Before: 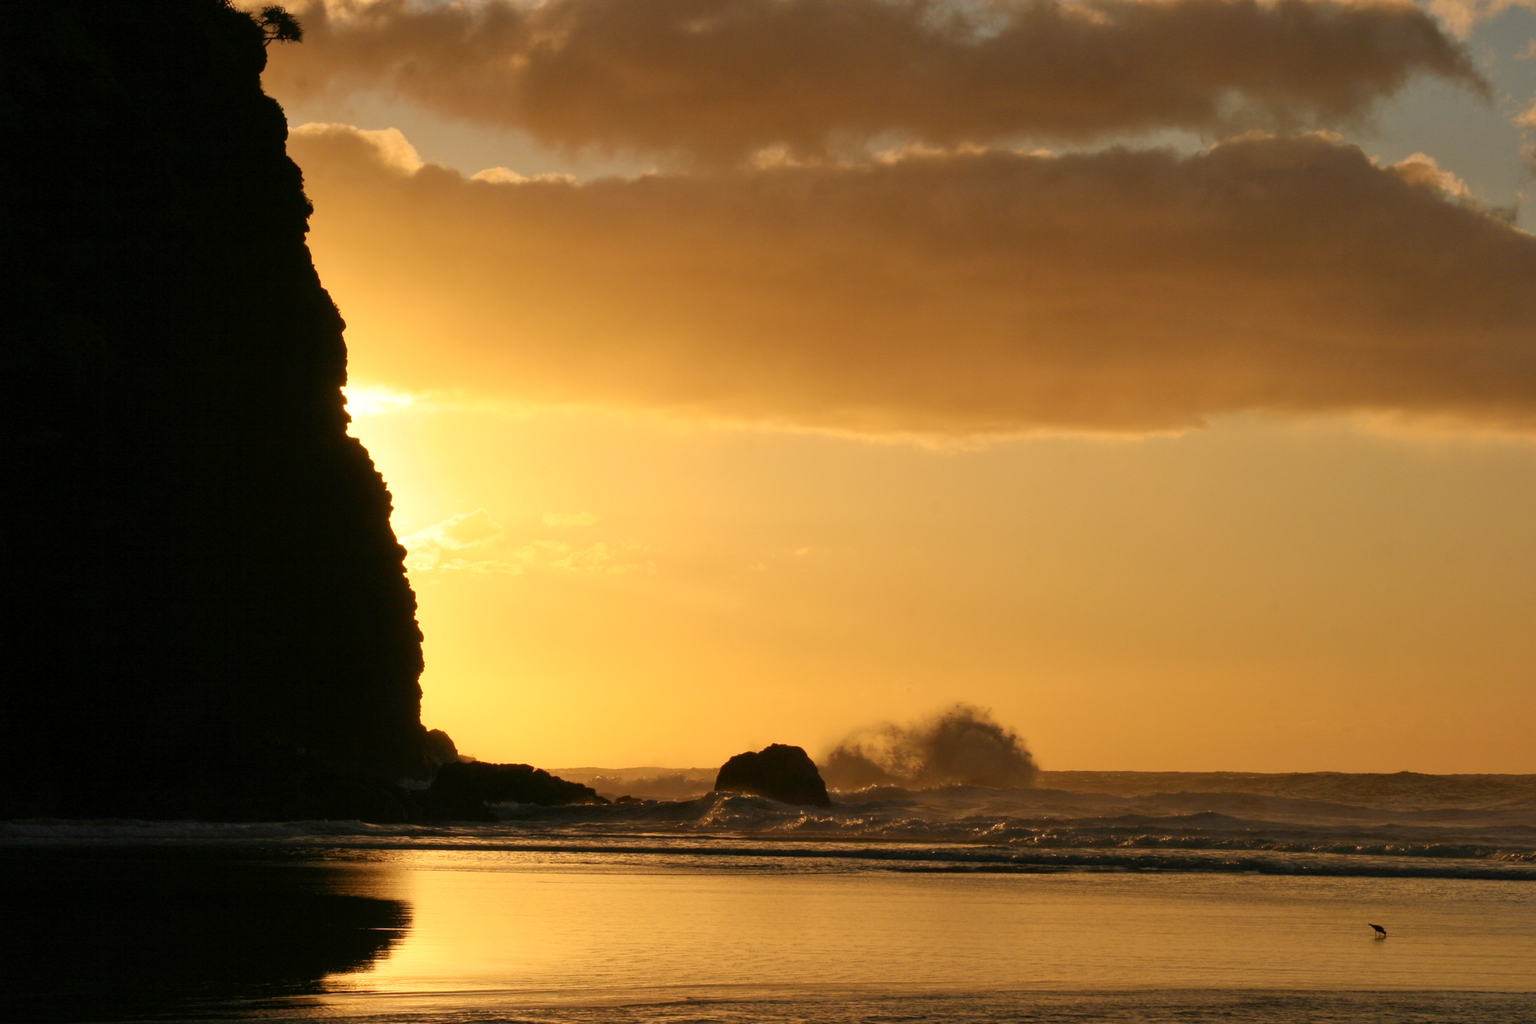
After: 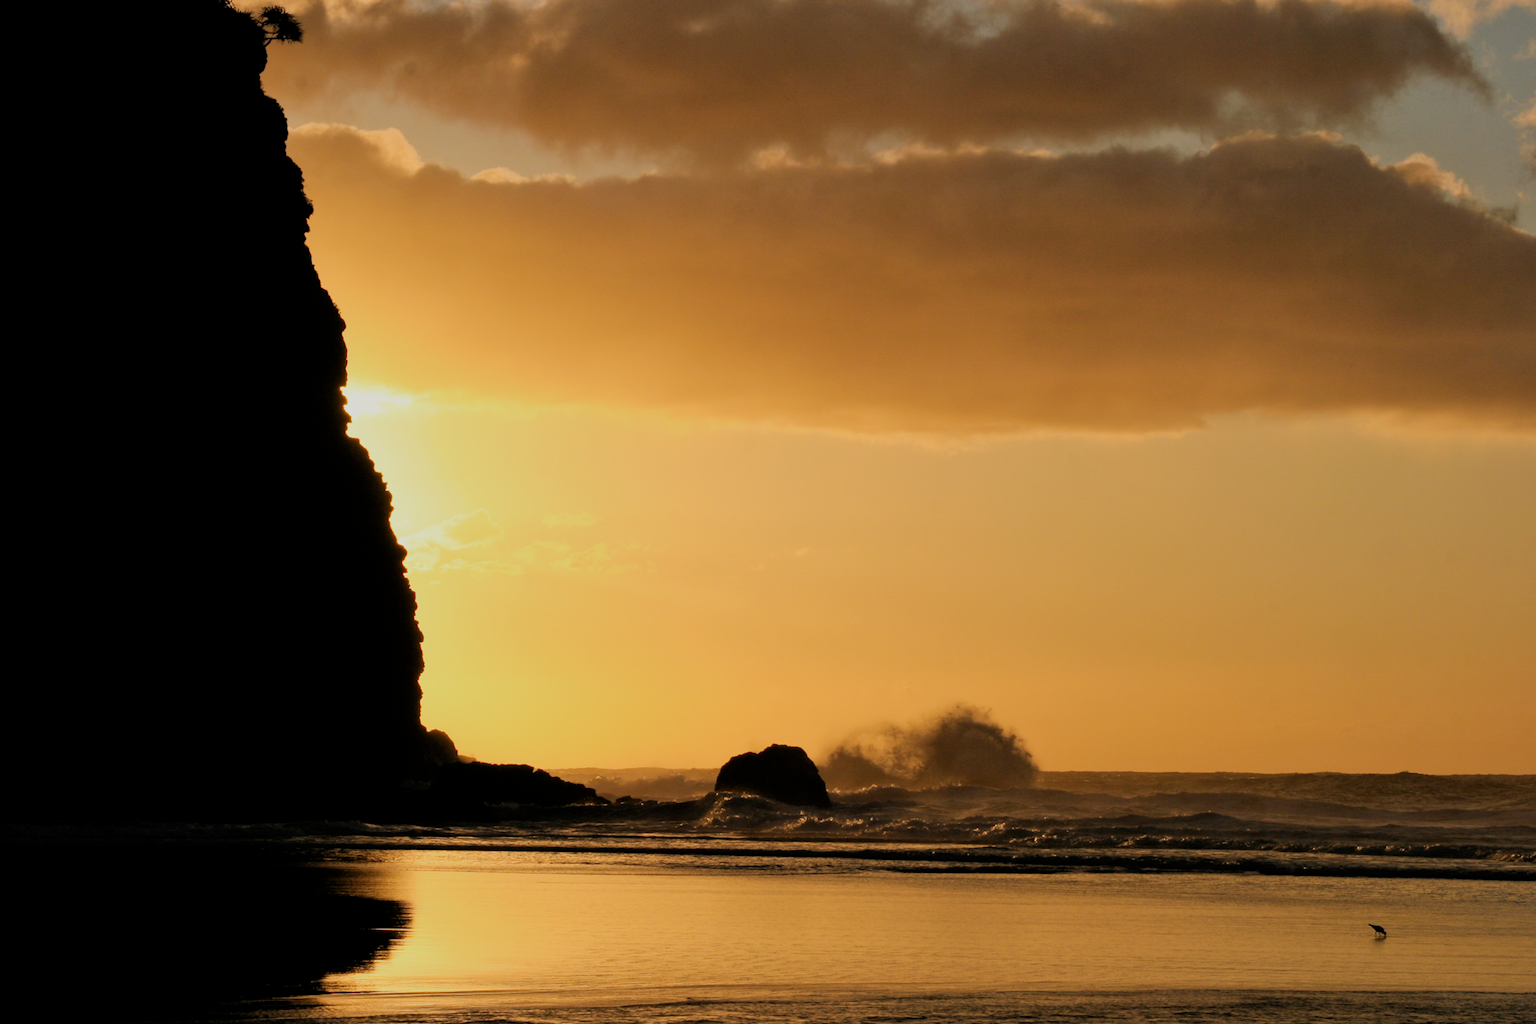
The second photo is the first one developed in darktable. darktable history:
filmic rgb: middle gray luminance 28.95%, black relative exposure -10.33 EV, white relative exposure 5.51 EV, target black luminance 0%, hardness 3.92, latitude 2.61%, contrast 1.121, highlights saturation mix 5.35%, shadows ↔ highlights balance 15.35%
